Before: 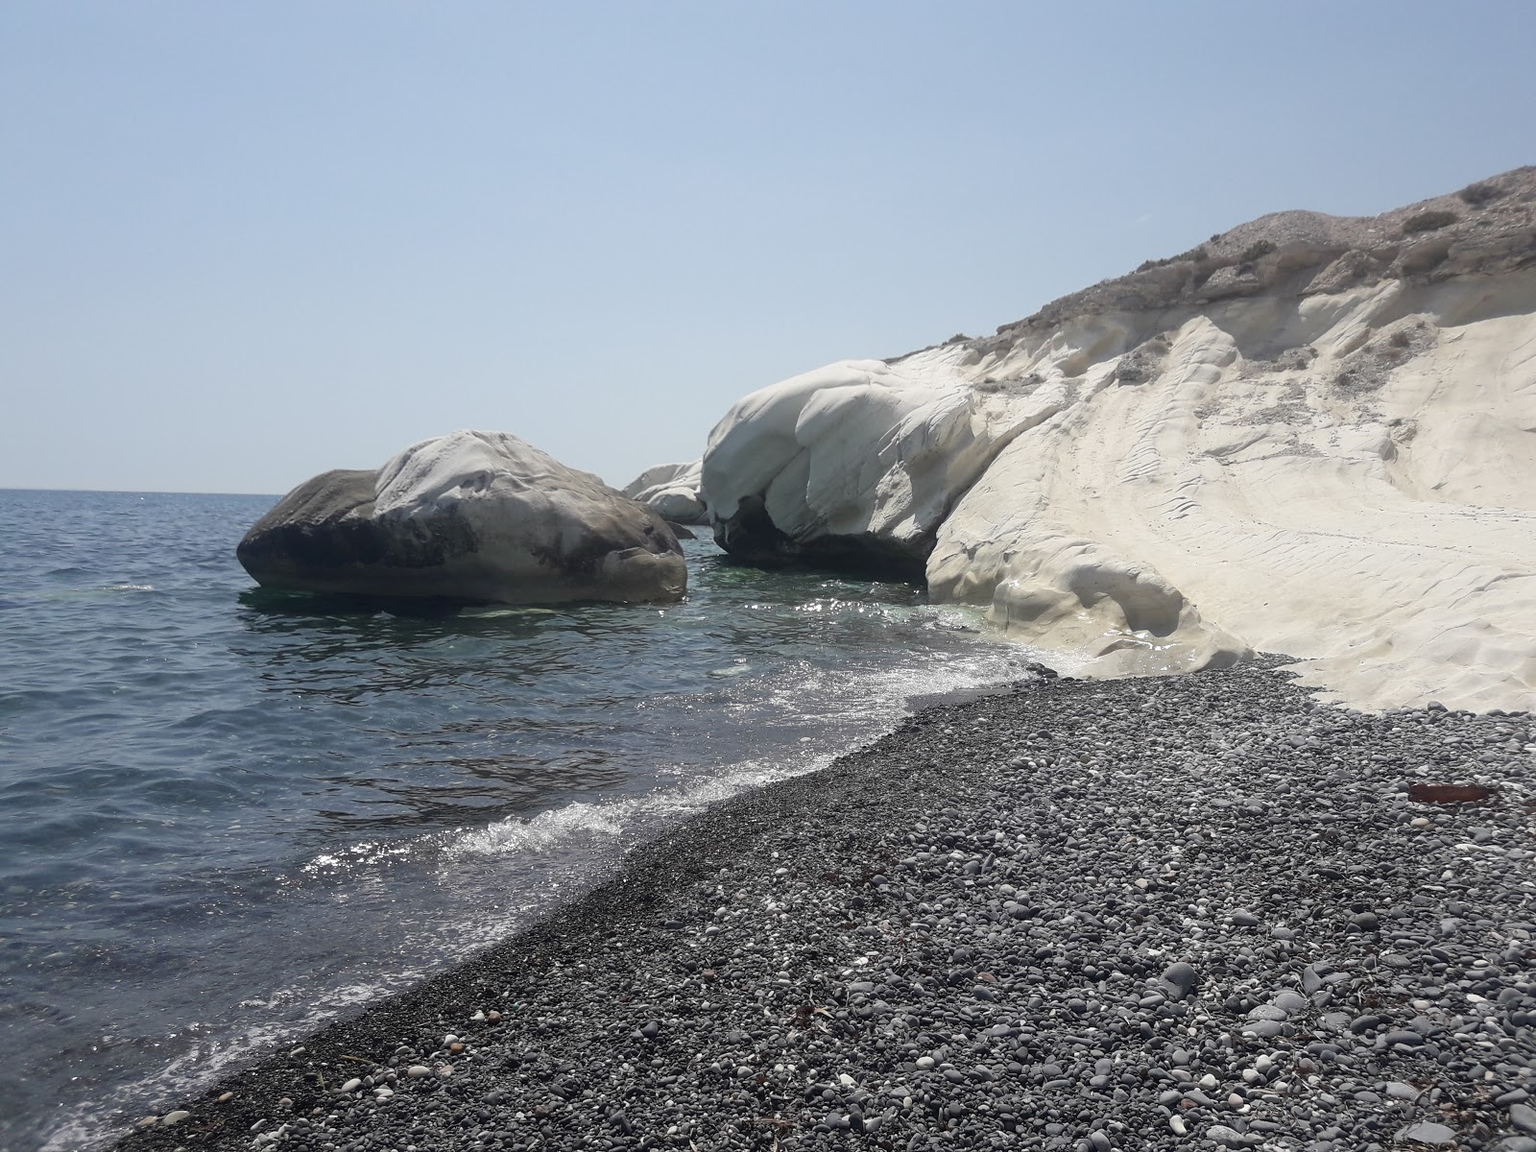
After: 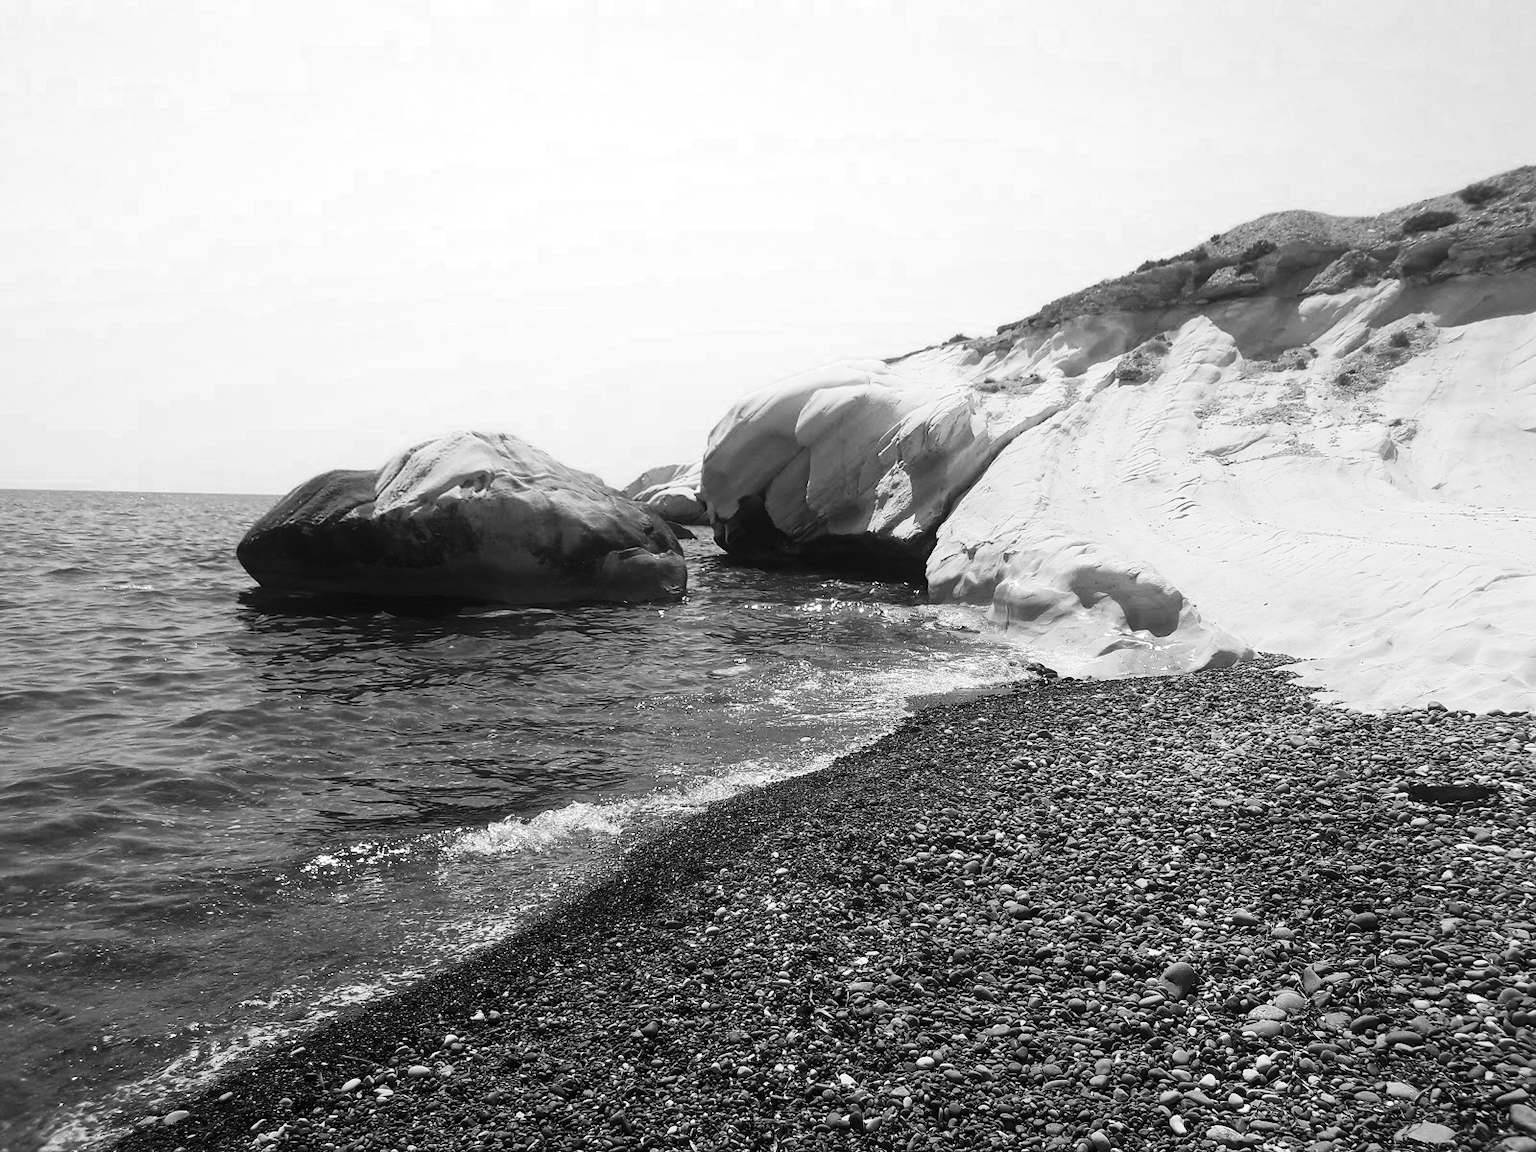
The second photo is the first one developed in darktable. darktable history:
contrast brightness saturation: contrast 0.285
color zones: curves: ch0 [(0, 0.613) (0.01, 0.613) (0.245, 0.448) (0.498, 0.529) (0.642, 0.665) (0.879, 0.777) (0.99, 0.613)]; ch1 [(0, 0) (0.143, 0) (0.286, 0) (0.429, 0) (0.571, 0) (0.714, 0) (0.857, 0)]
